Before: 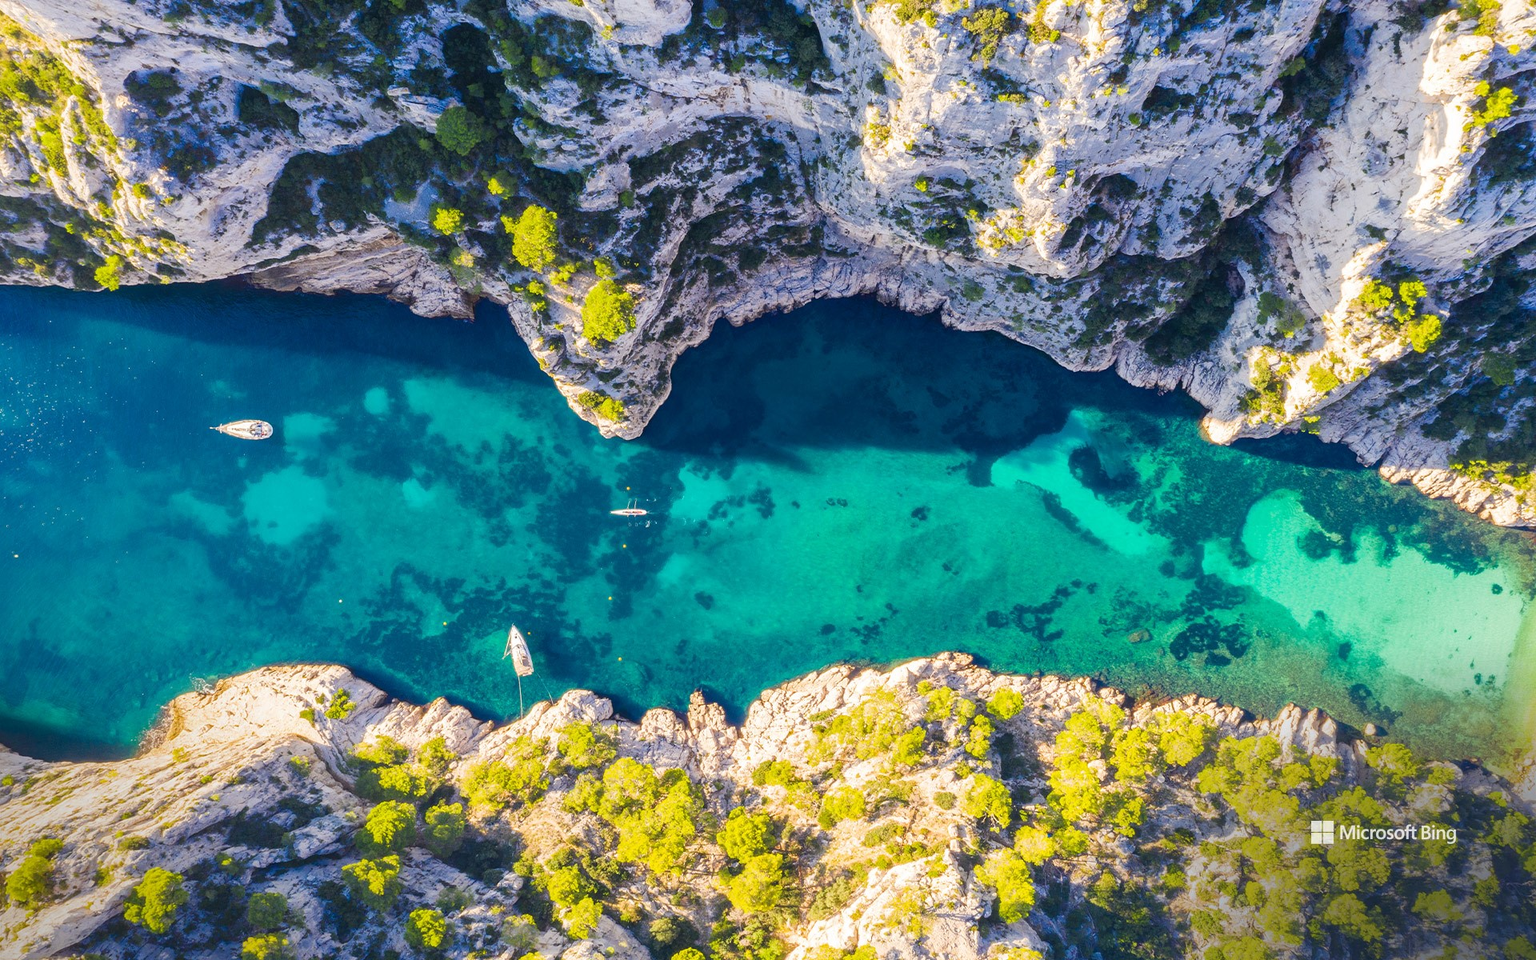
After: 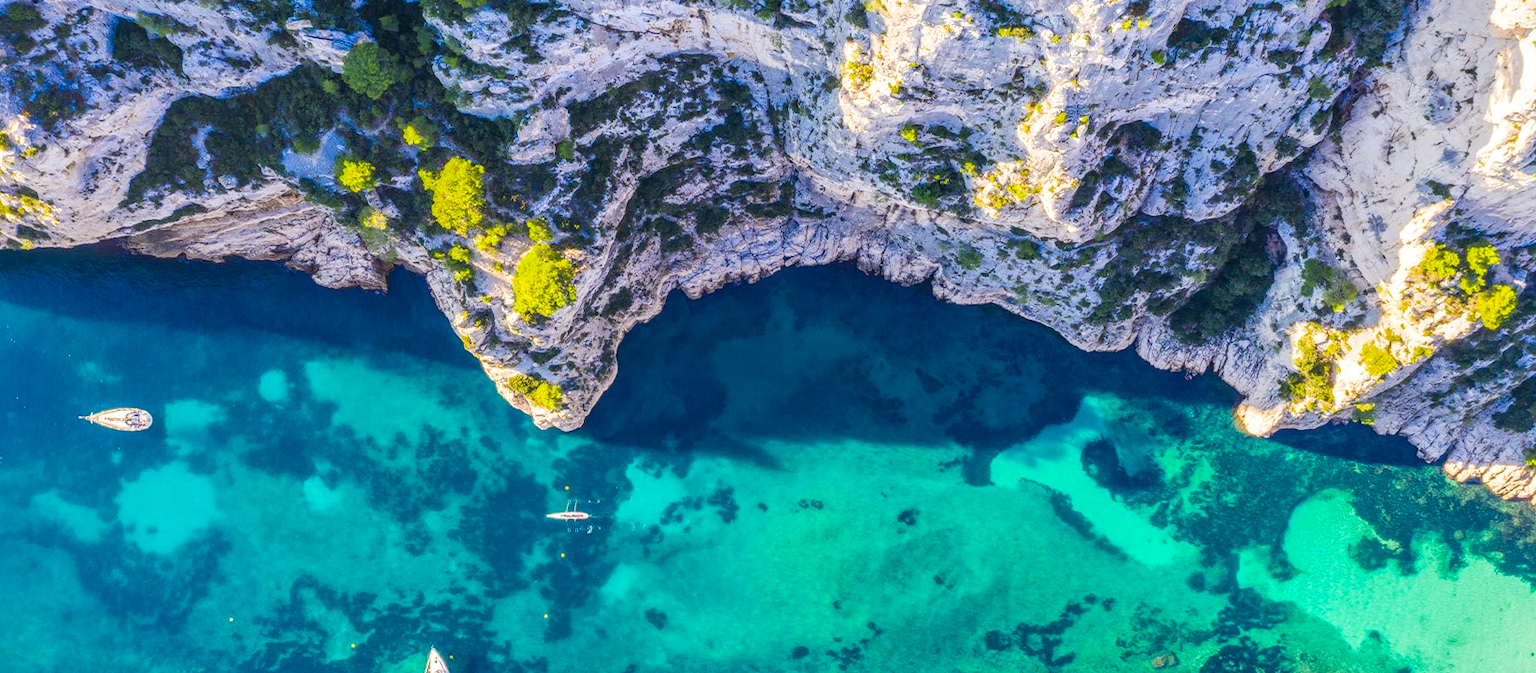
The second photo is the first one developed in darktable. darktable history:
contrast brightness saturation: contrast 0.075, brightness 0.072, saturation 0.183
crop and rotate: left 9.272%, top 7.337%, right 5.005%, bottom 32.557%
local contrast: highlights 4%, shadows 4%, detail 134%
